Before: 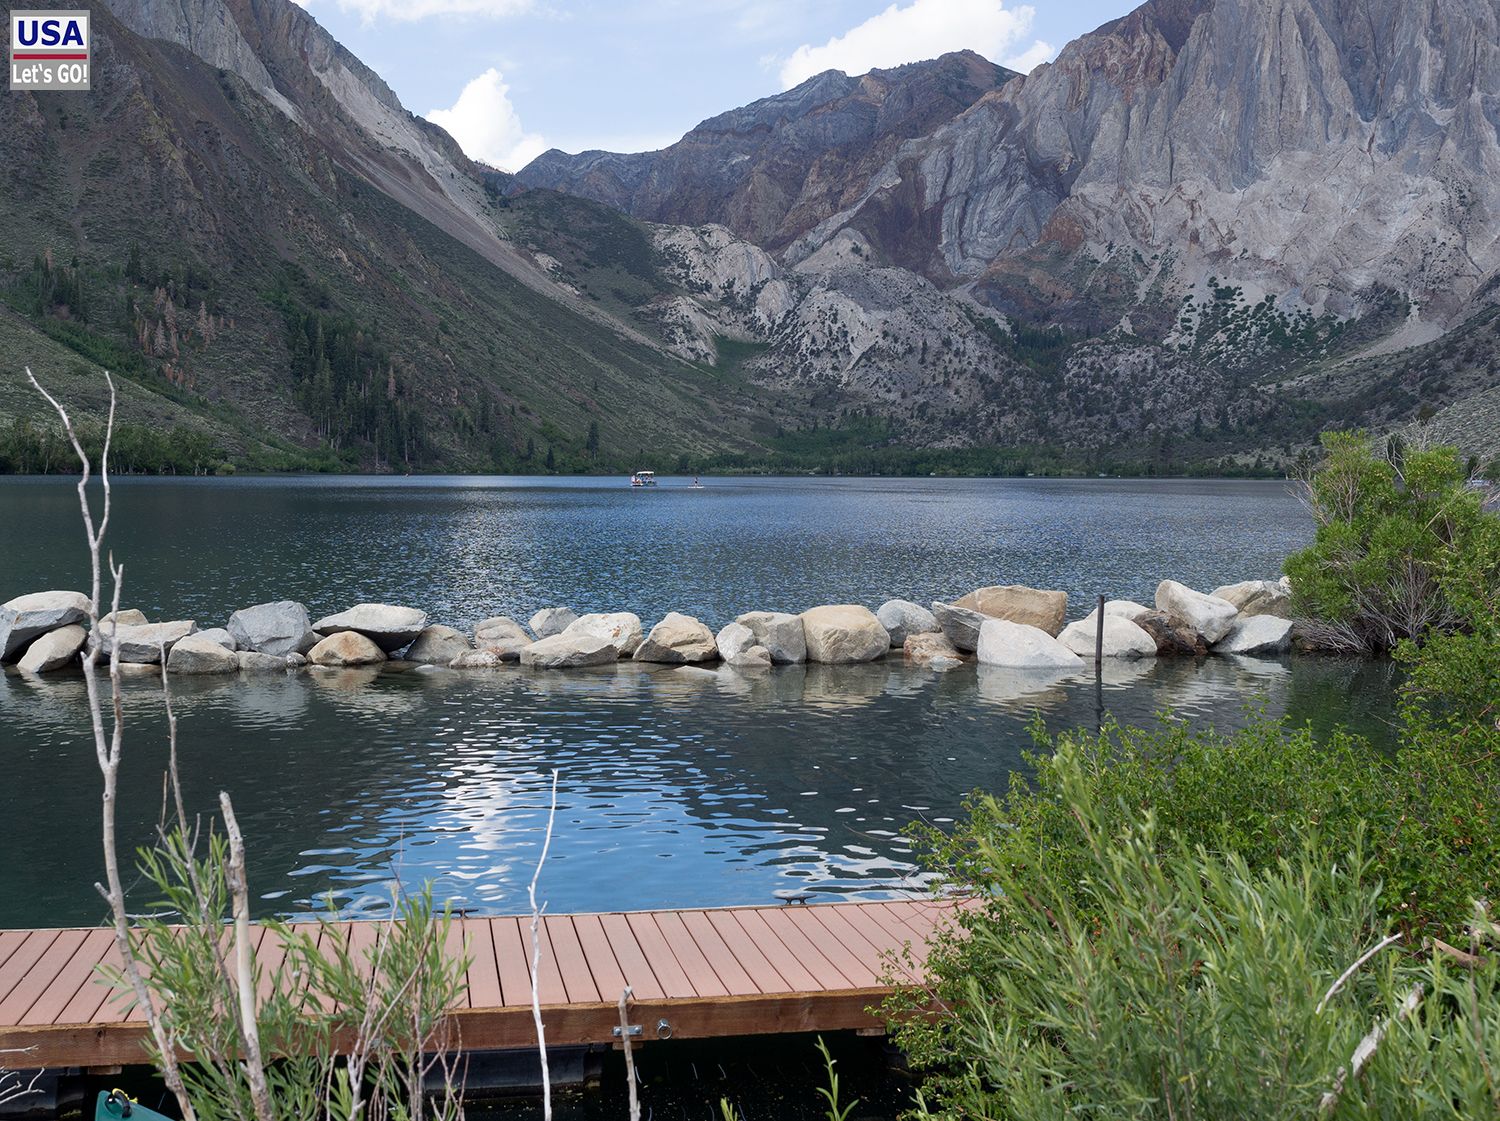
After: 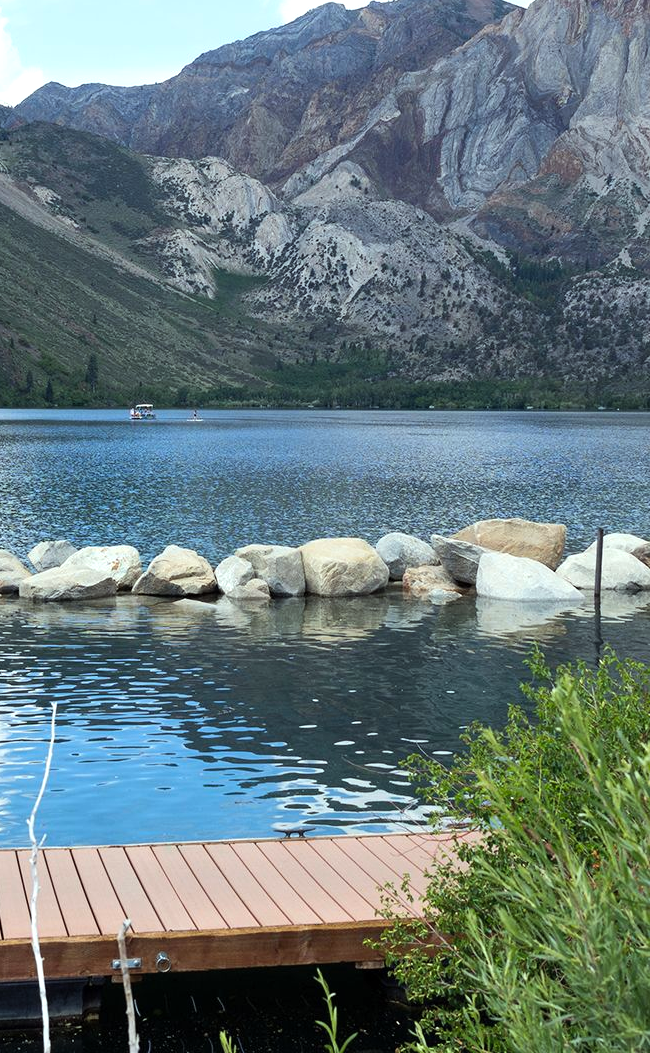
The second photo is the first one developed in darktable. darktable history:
crop: left 33.452%, top 6.025%, right 23.155%
tone equalizer: -8 EV -0.417 EV, -7 EV -0.389 EV, -6 EV -0.333 EV, -5 EV -0.222 EV, -3 EV 0.222 EV, -2 EV 0.333 EV, -1 EV 0.389 EV, +0 EV 0.417 EV, edges refinement/feathering 500, mask exposure compensation -1.57 EV, preserve details no
contrast brightness saturation: contrast 0.03, brightness 0.06, saturation 0.13
color correction: highlights a* -6.69, highlights b* 0.49
white balance: emerald 1
